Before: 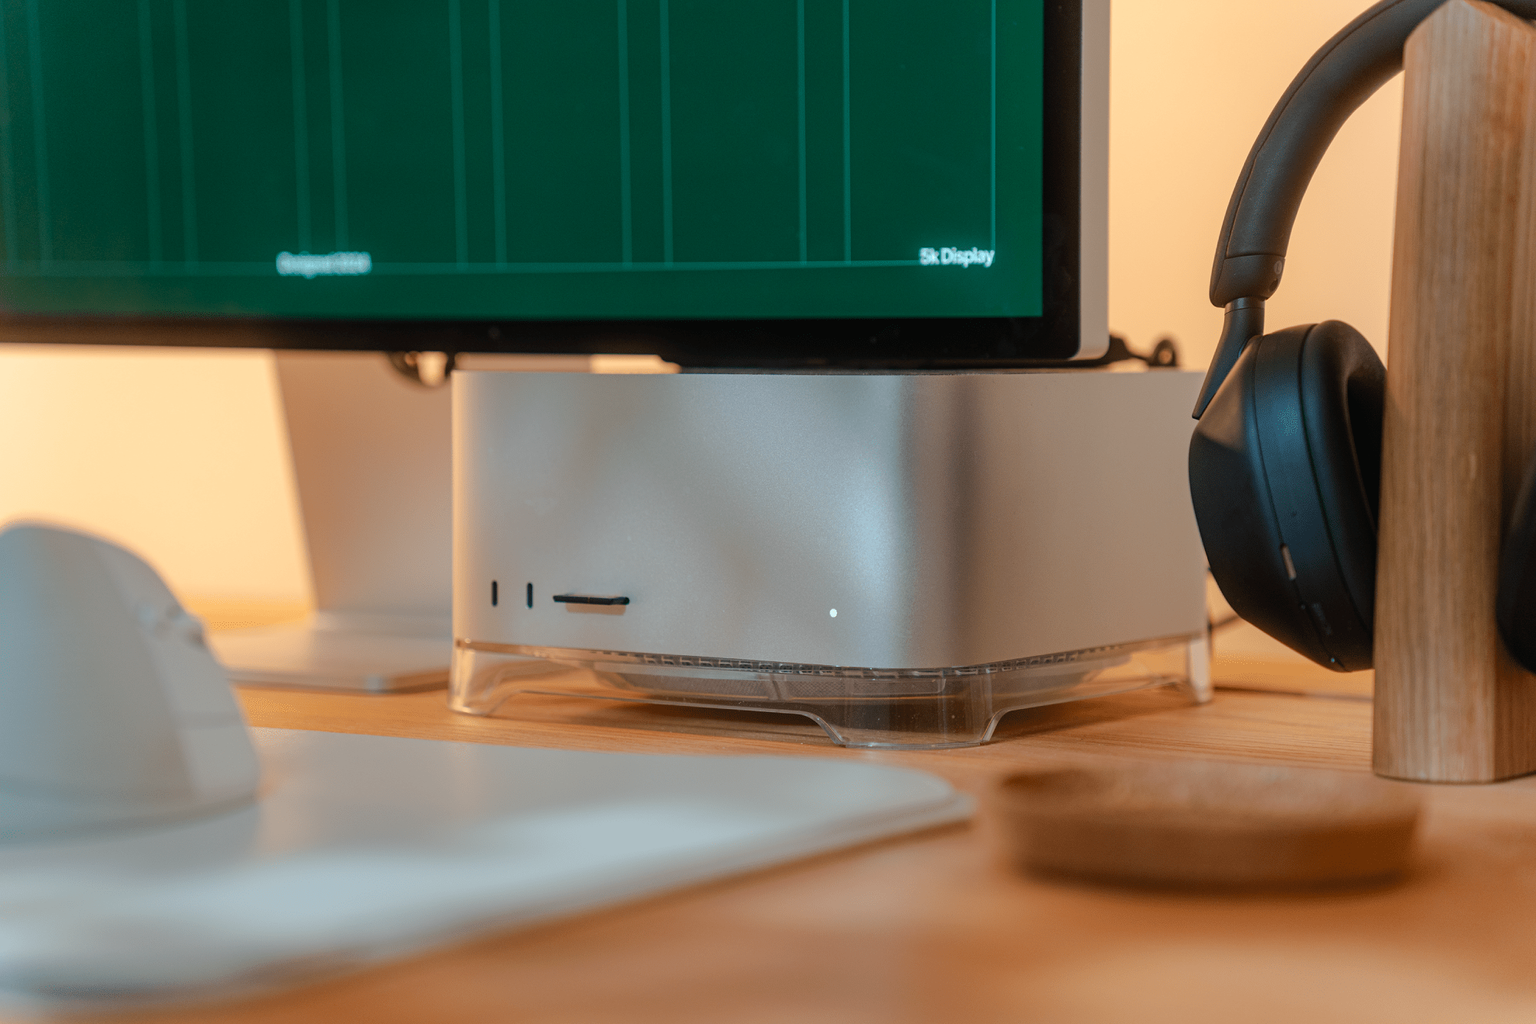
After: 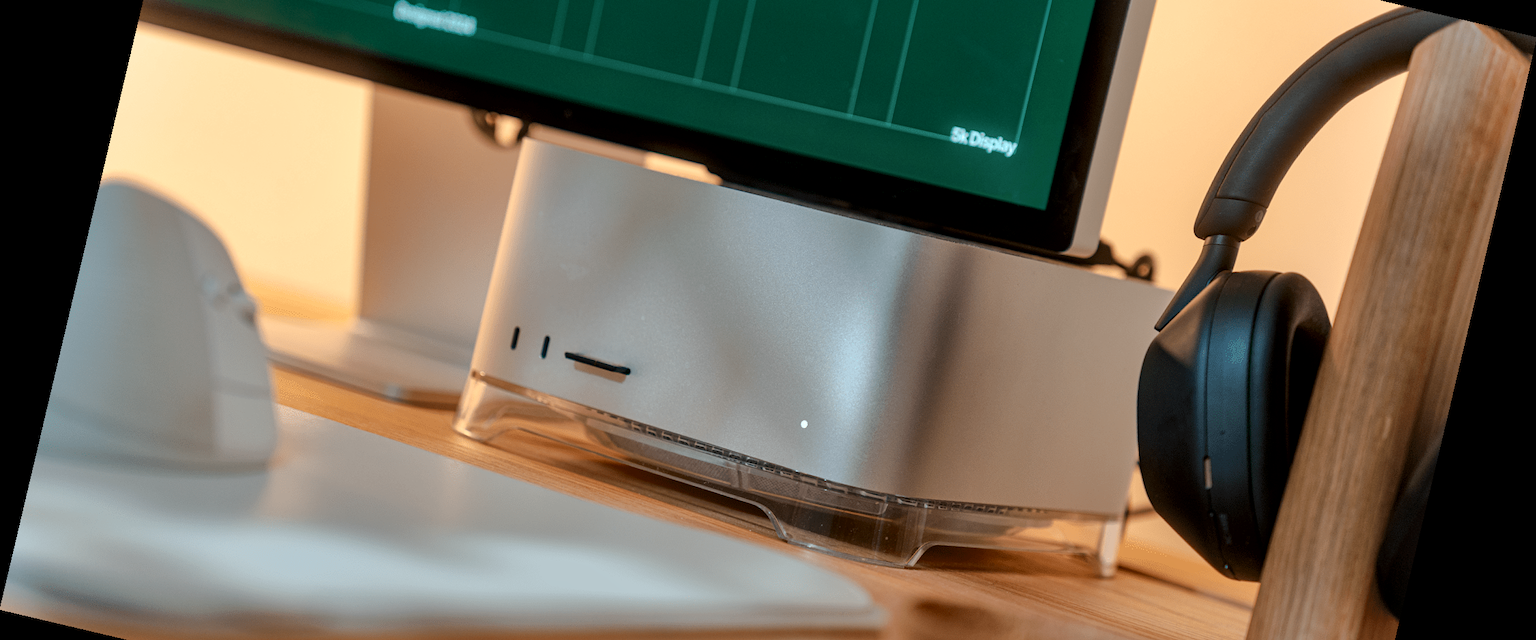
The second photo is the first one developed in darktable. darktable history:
crop and rotate: top 23.043%, bottom 23.437%
rotate and perspective: rotation 13.27°, automatic cropping off
local contrast: mode bilateral grid, contrast 25, coarseness 60, detail 151%, midtone range 0.2
